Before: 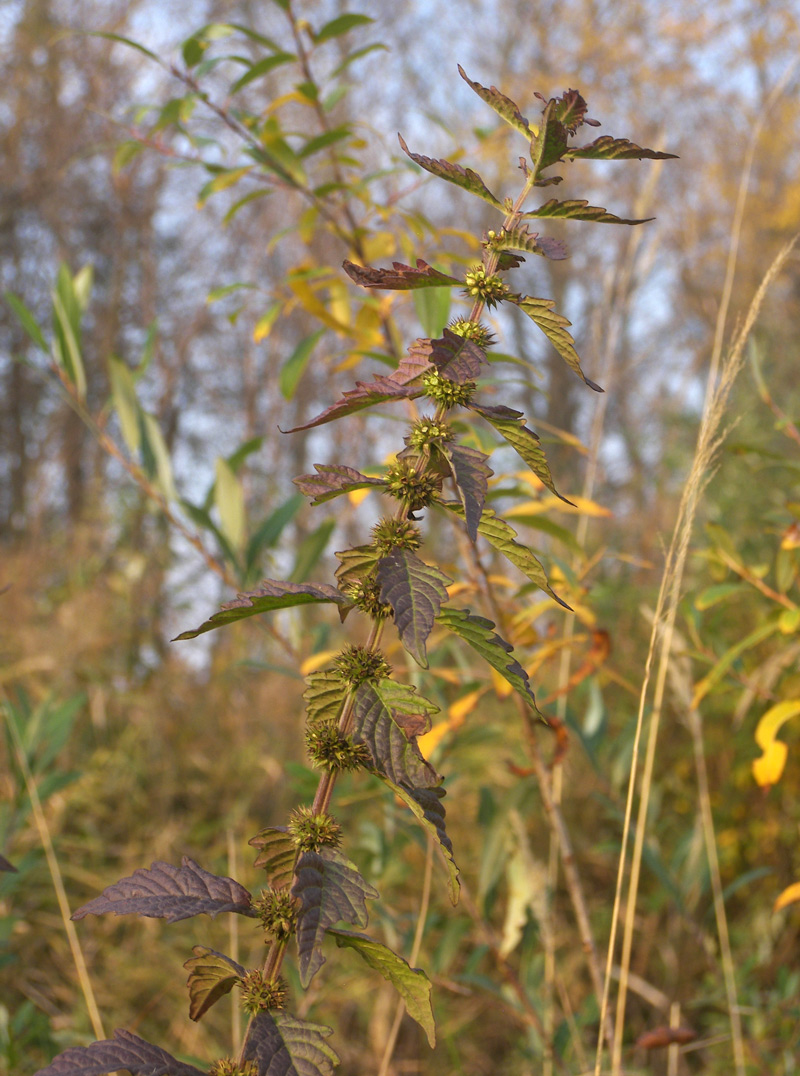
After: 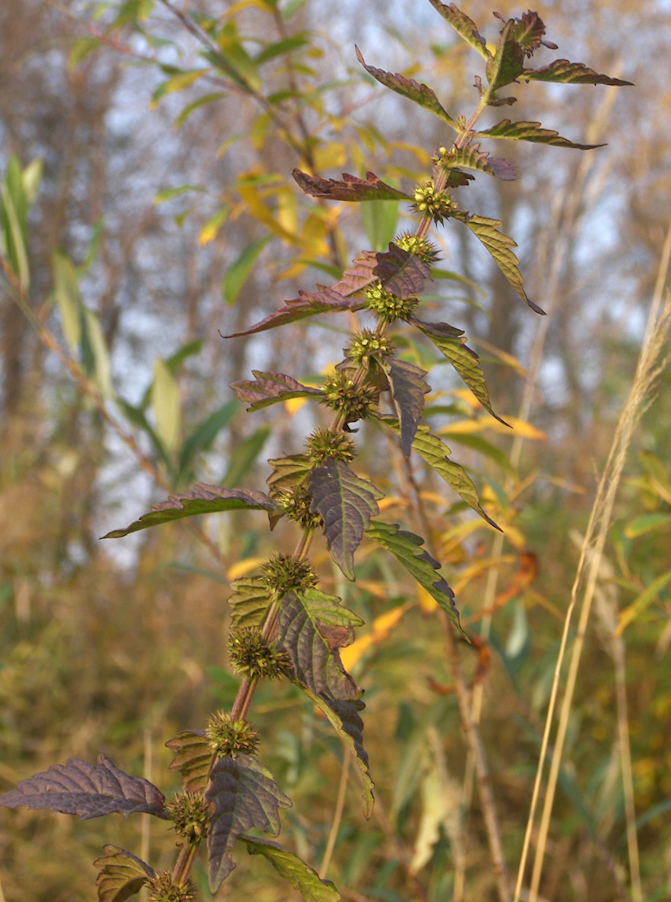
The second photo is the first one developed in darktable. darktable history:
tone equalizer: on, module defaults
crop and rotate: angle -3.27°, left 5.211%, top 5.211%, right 4.607%, bottom 4.607%
